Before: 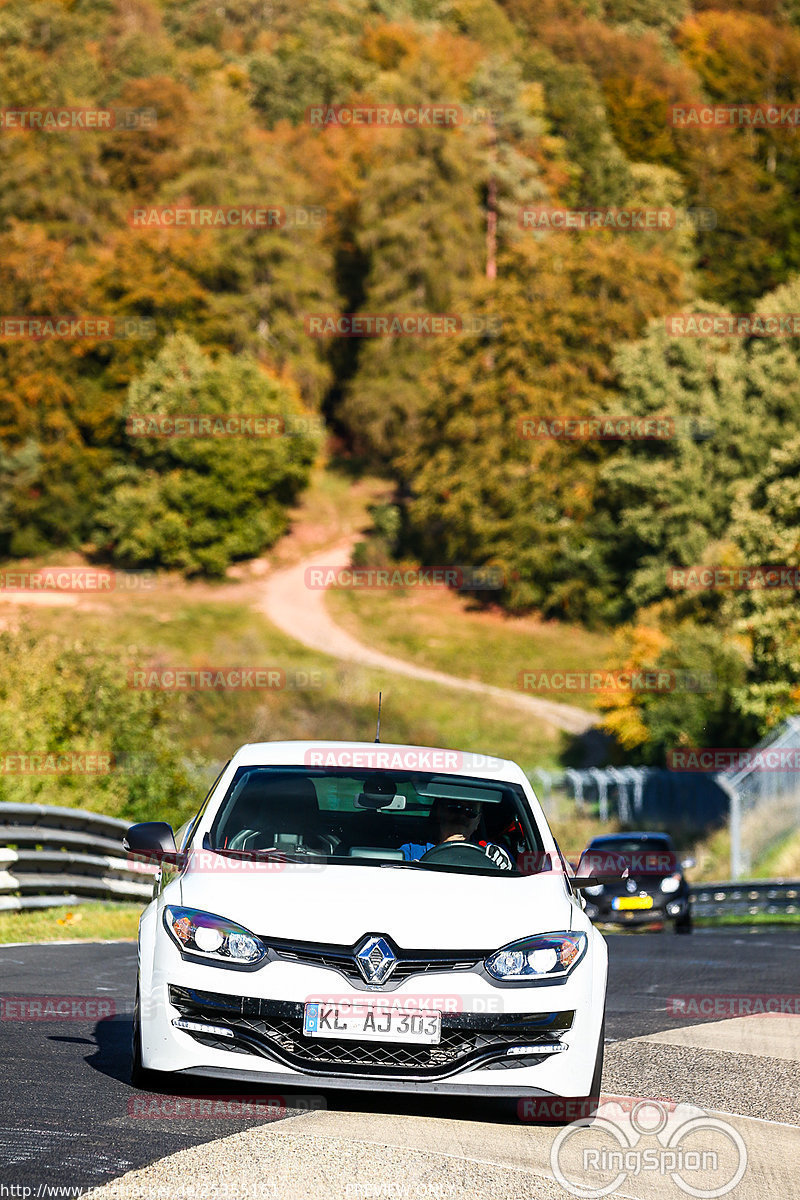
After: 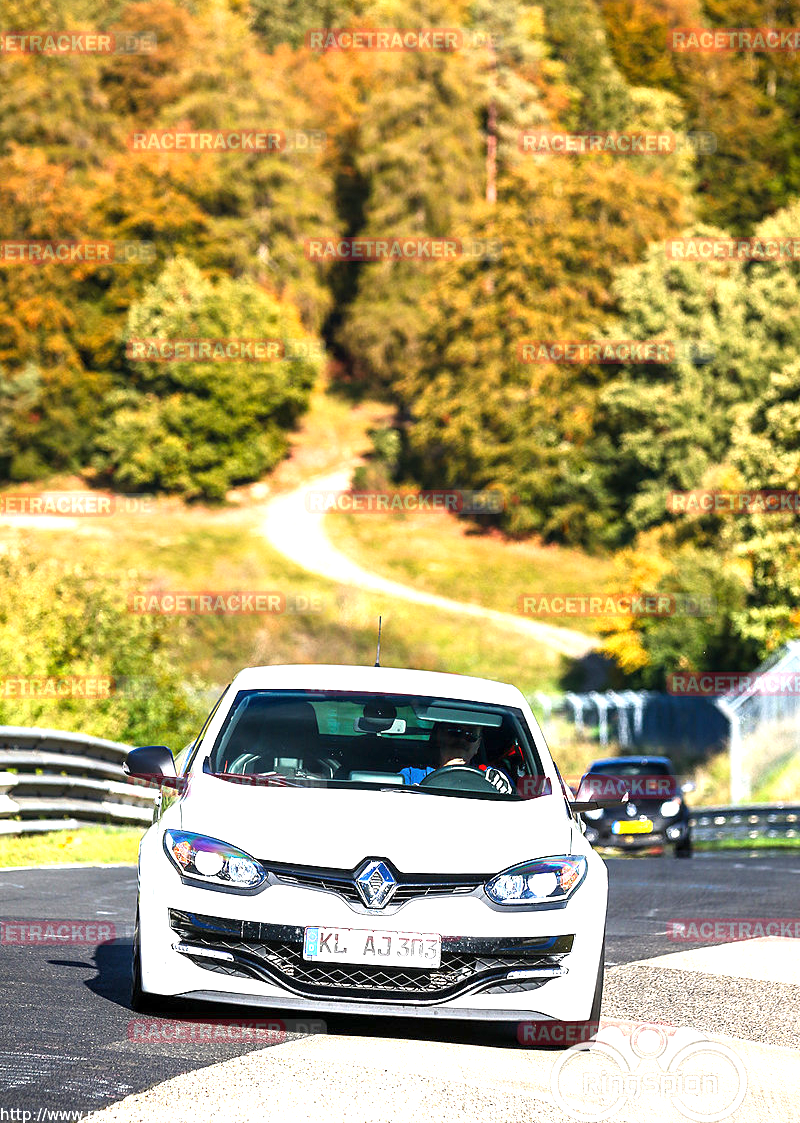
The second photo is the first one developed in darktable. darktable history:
exposure: exposure 1 EV, compensate highlight preservation false
crop and rotate: top 6.411%
